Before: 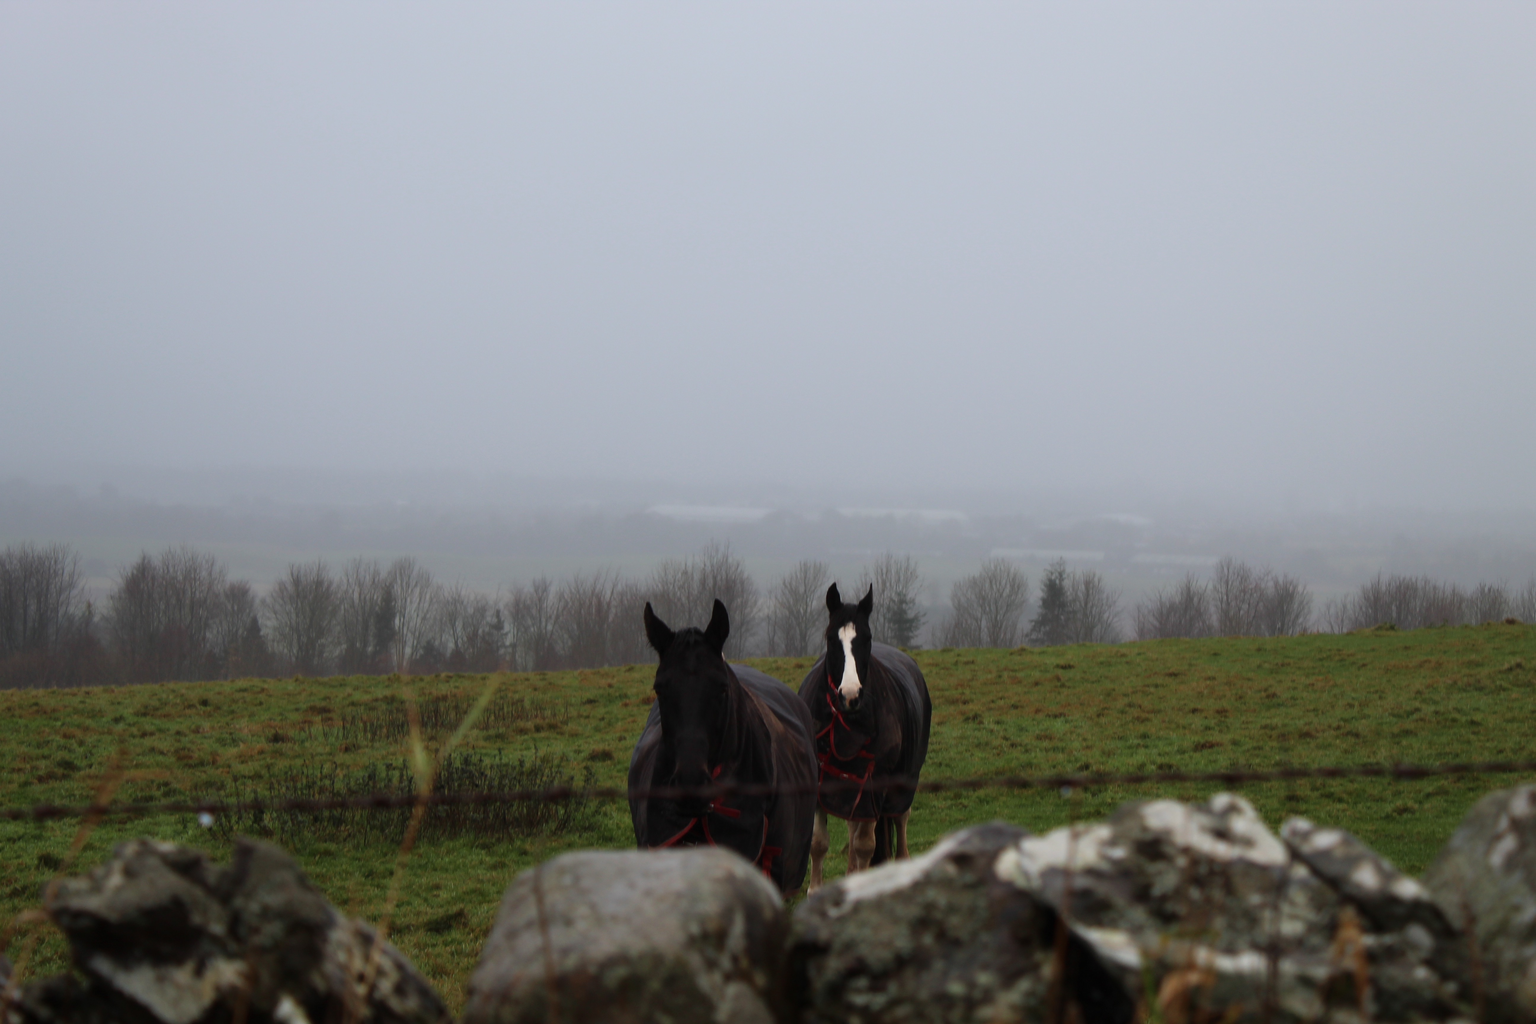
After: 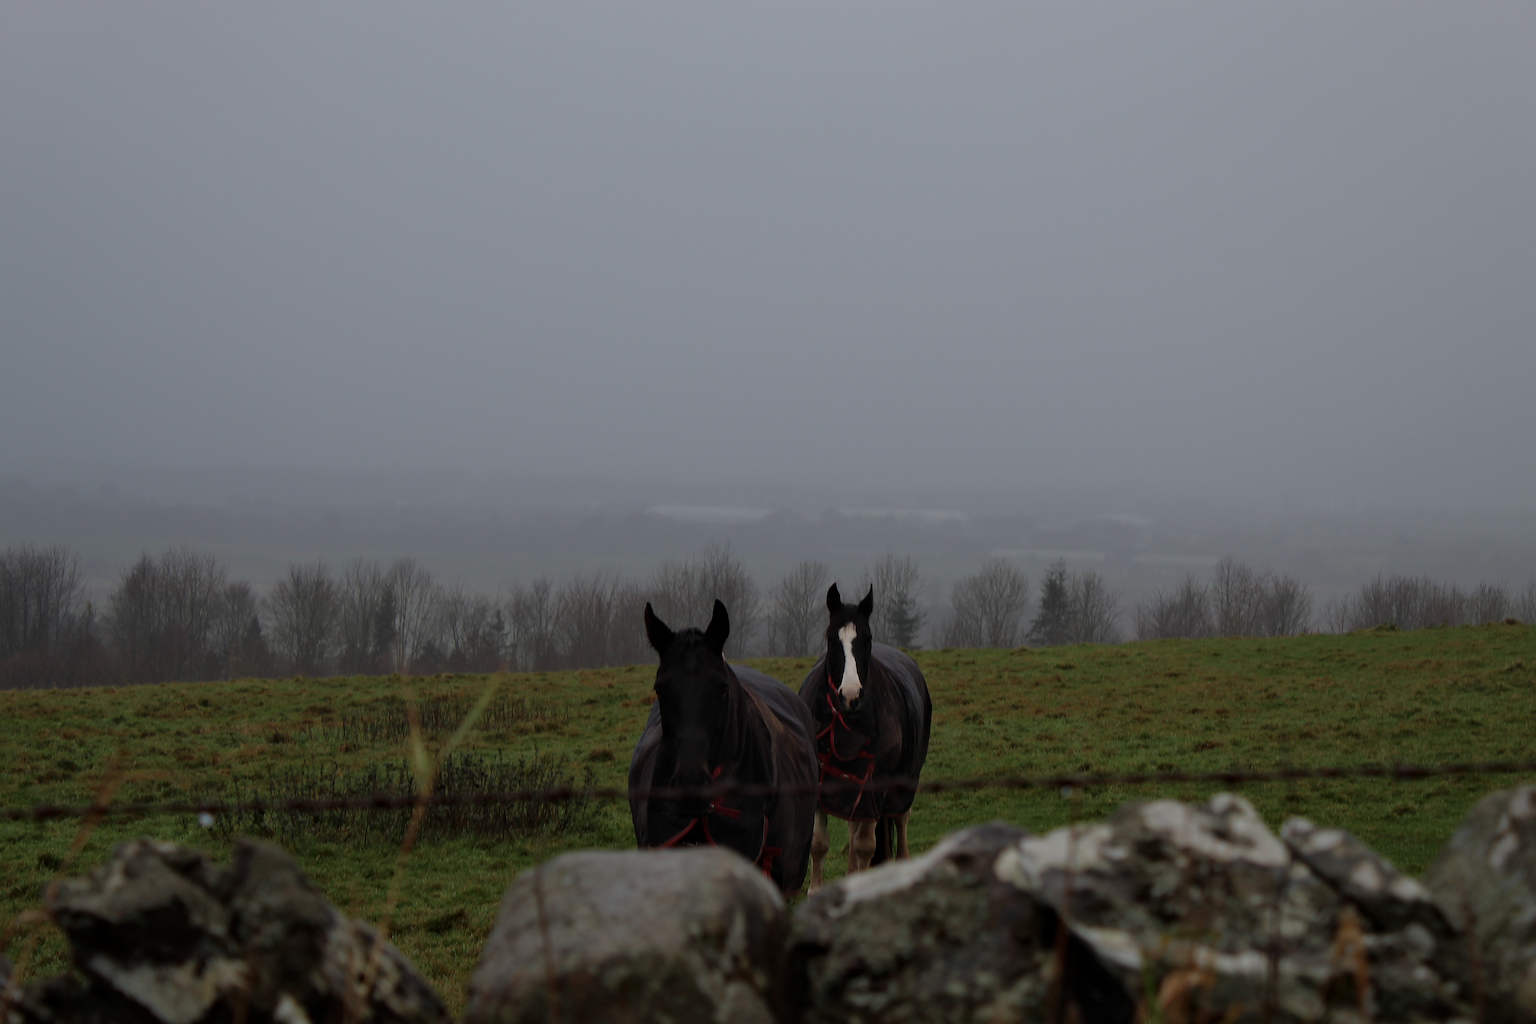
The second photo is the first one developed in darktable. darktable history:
local contrast: mode bilateral grid, contrast 20, coarseness 50, detail 120%, midtone range 0.2
base curve: curves: ch0 [(0, 0) (0.826, 0.587) (1, 1)]
sharpen: on, module defaults
